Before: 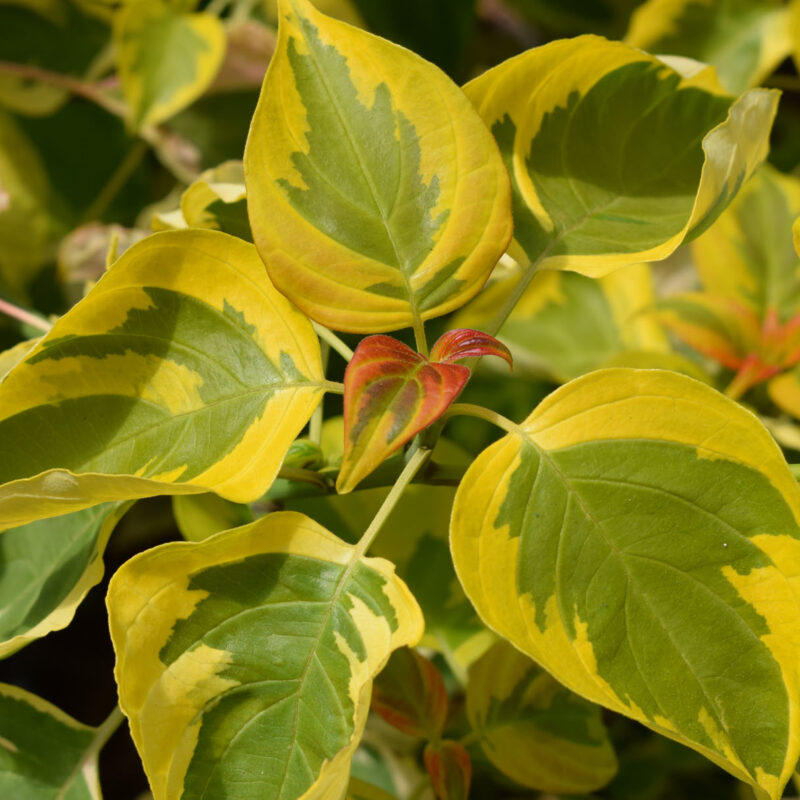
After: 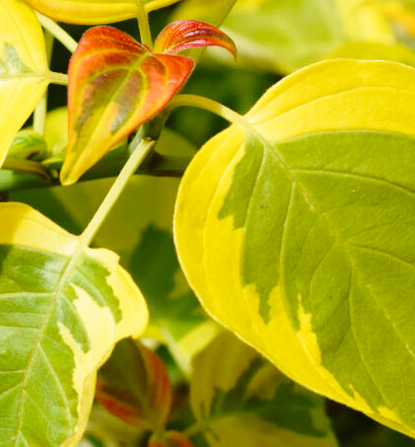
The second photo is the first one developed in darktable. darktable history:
crop: left 34.572%, top 38.706%, right 13.535%, bottom 5.376%
base curve: curves: ch0 [(0, 0) (0.028, 0.03) (0.121, 0.232) (0.46, 0.748) (0.859, 0.968) (1, 1)], preserve colors none
